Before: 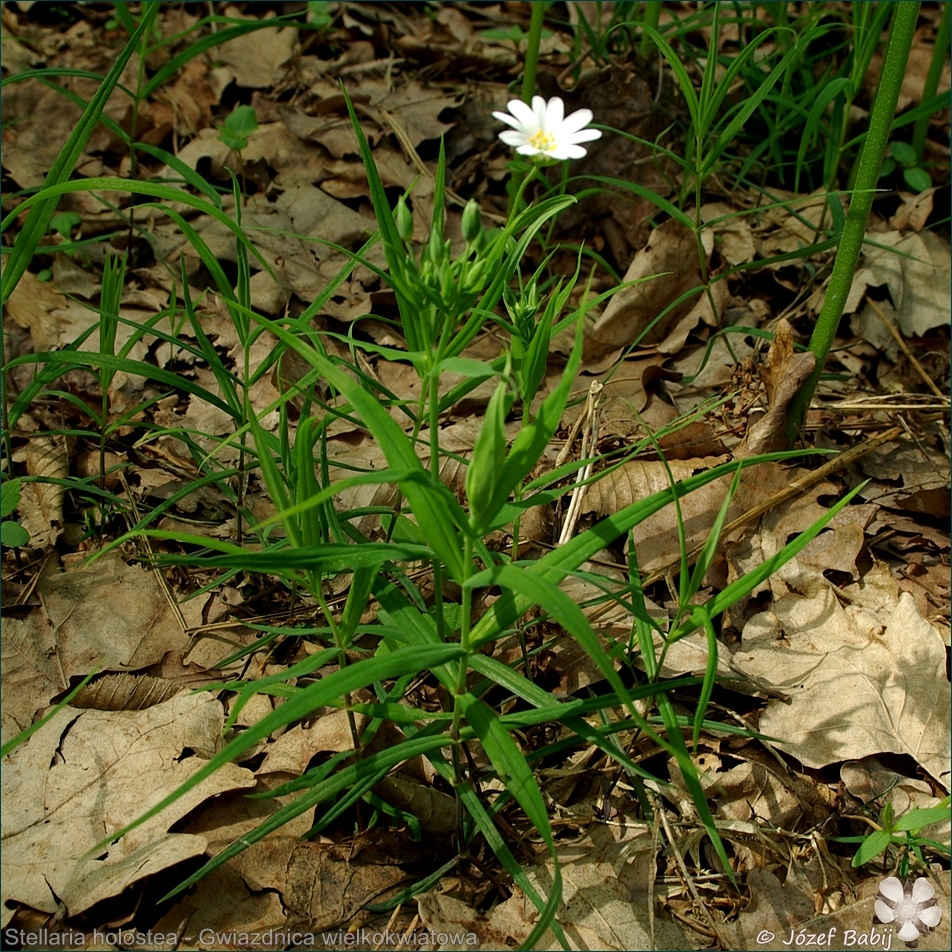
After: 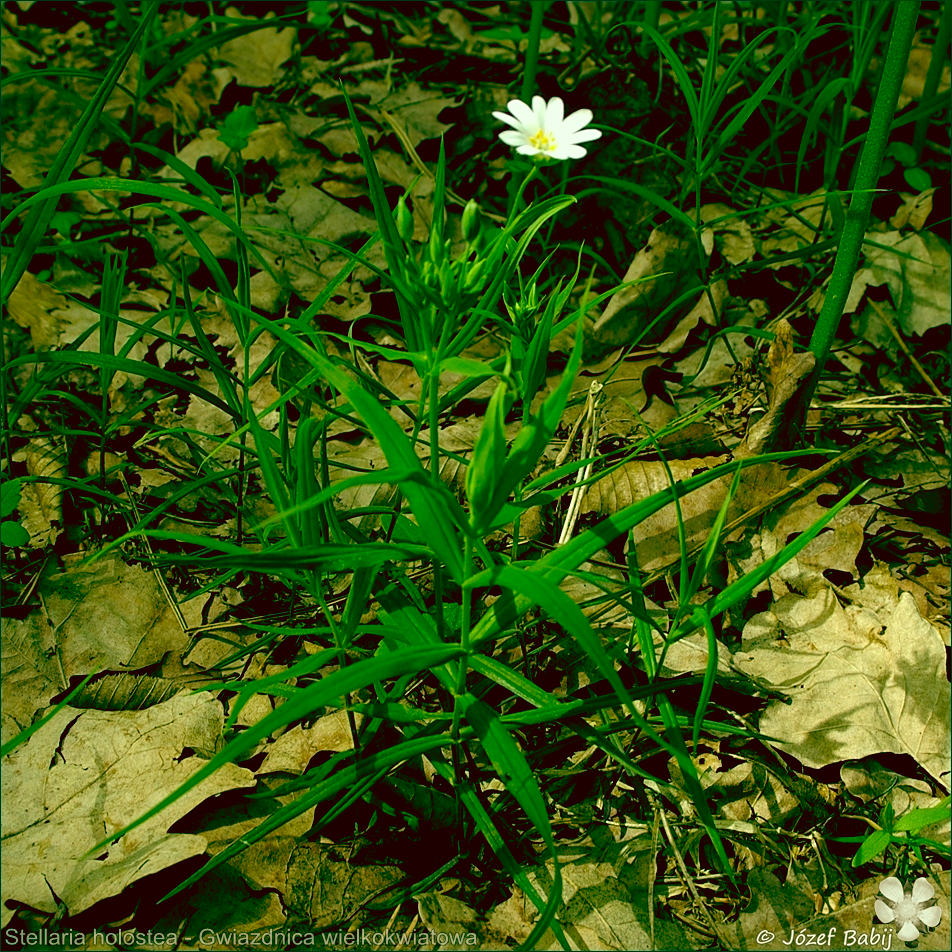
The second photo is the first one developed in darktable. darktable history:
contrast brightness saturation: contrast 0.074
color balance rgb: global offset › luminance -0.554%, global offset › chroma 0.906%, global offset › hue 173.37°, linear chroma grading › global chroma 15.082%, perceptual saturation grading › global saturation -0.108%, global vibrance 20%
color correction: highlights a* -5.56, highlights b* 9.8, shadows a* 9.75, shadows b* 24.4
sharpen: amount 0.216
